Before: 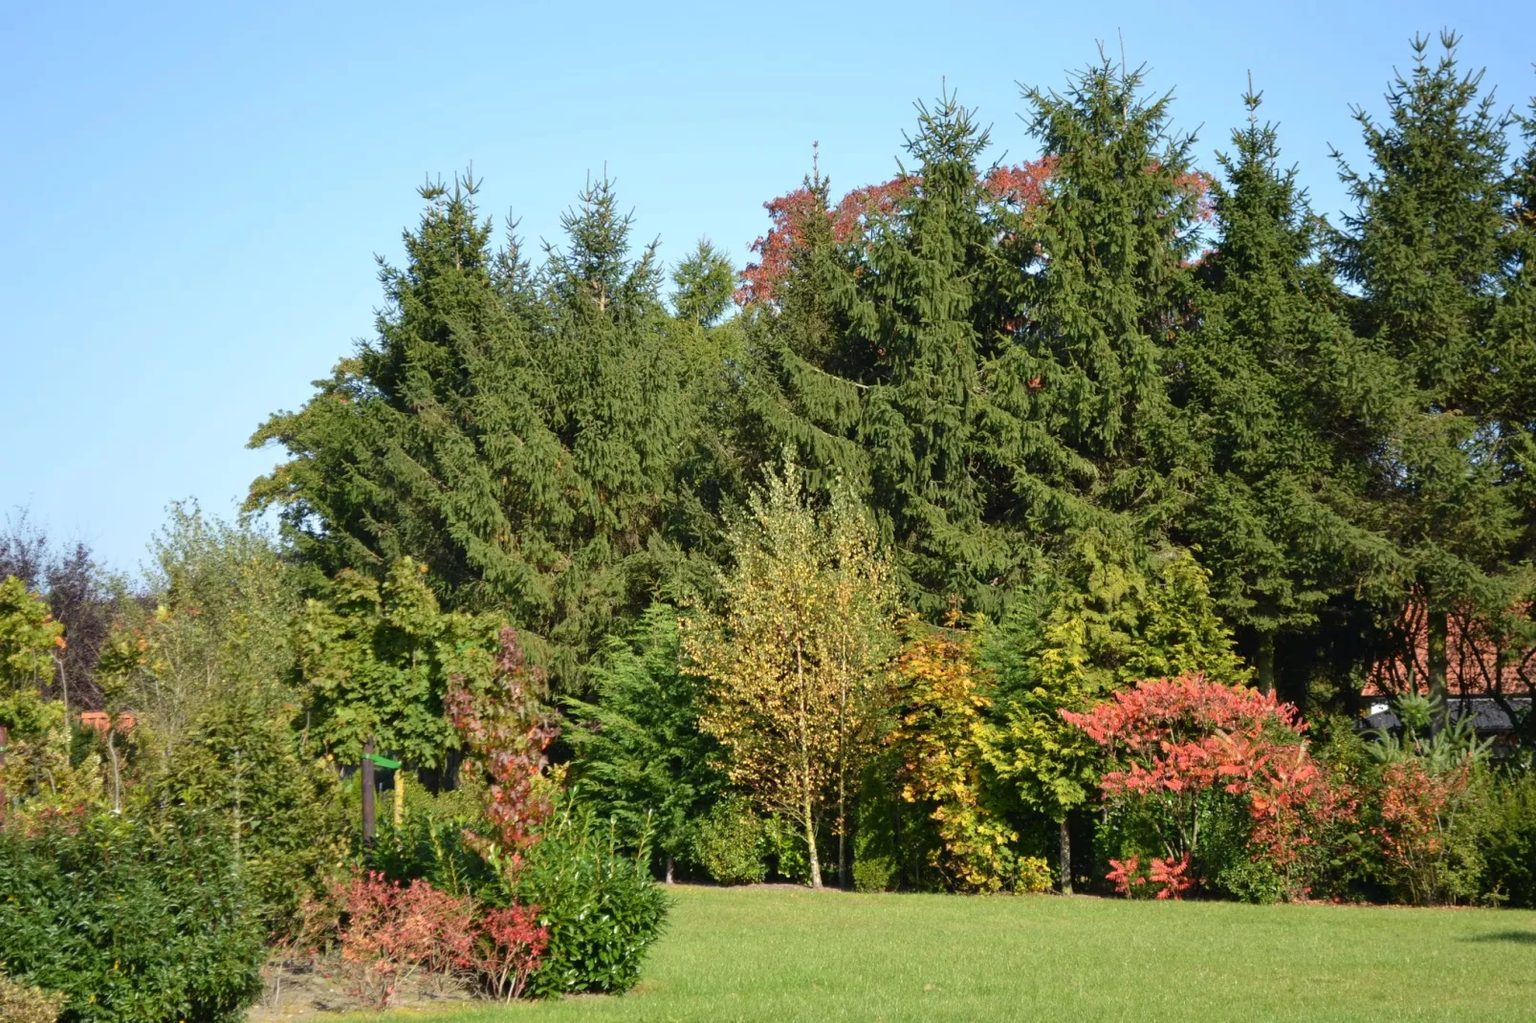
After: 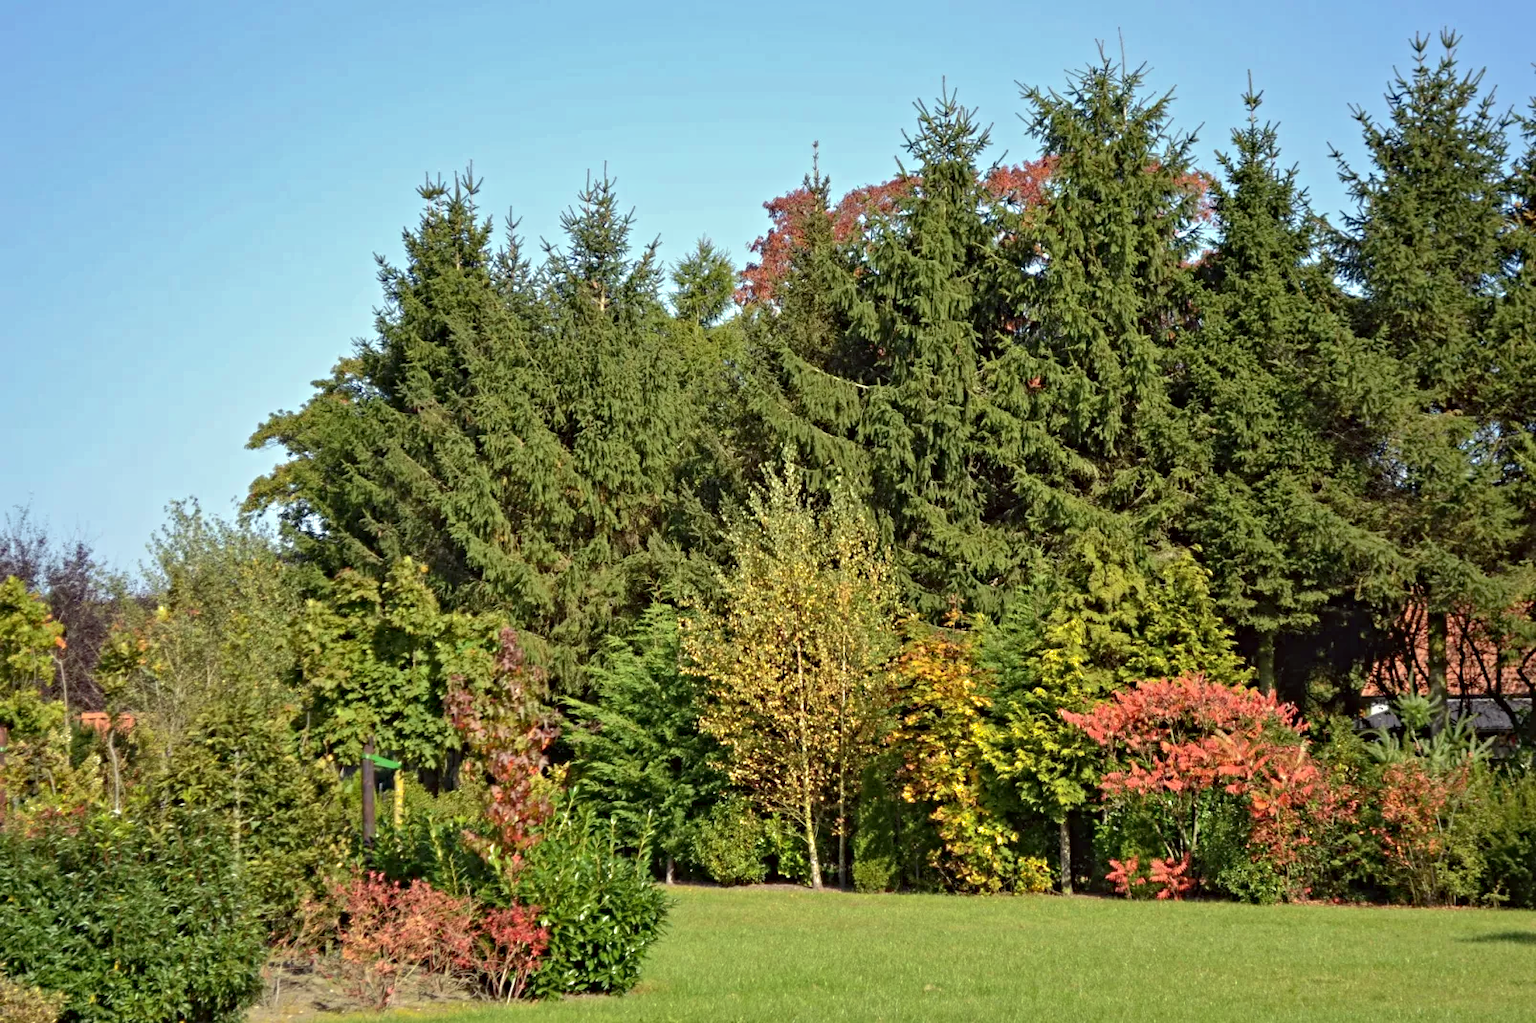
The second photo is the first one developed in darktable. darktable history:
shadows and highlights: on, module defaults
color correction: highlights a* -1.17, highlights b* 4.61, shadows a* 3.54
contrast equalizer: y [[0.5, 0.501, 0.525, 0.597, 0.58, 0.514], [0.5 ×6], [0.5 ×6], [0 ×6], [0 ×6]]
